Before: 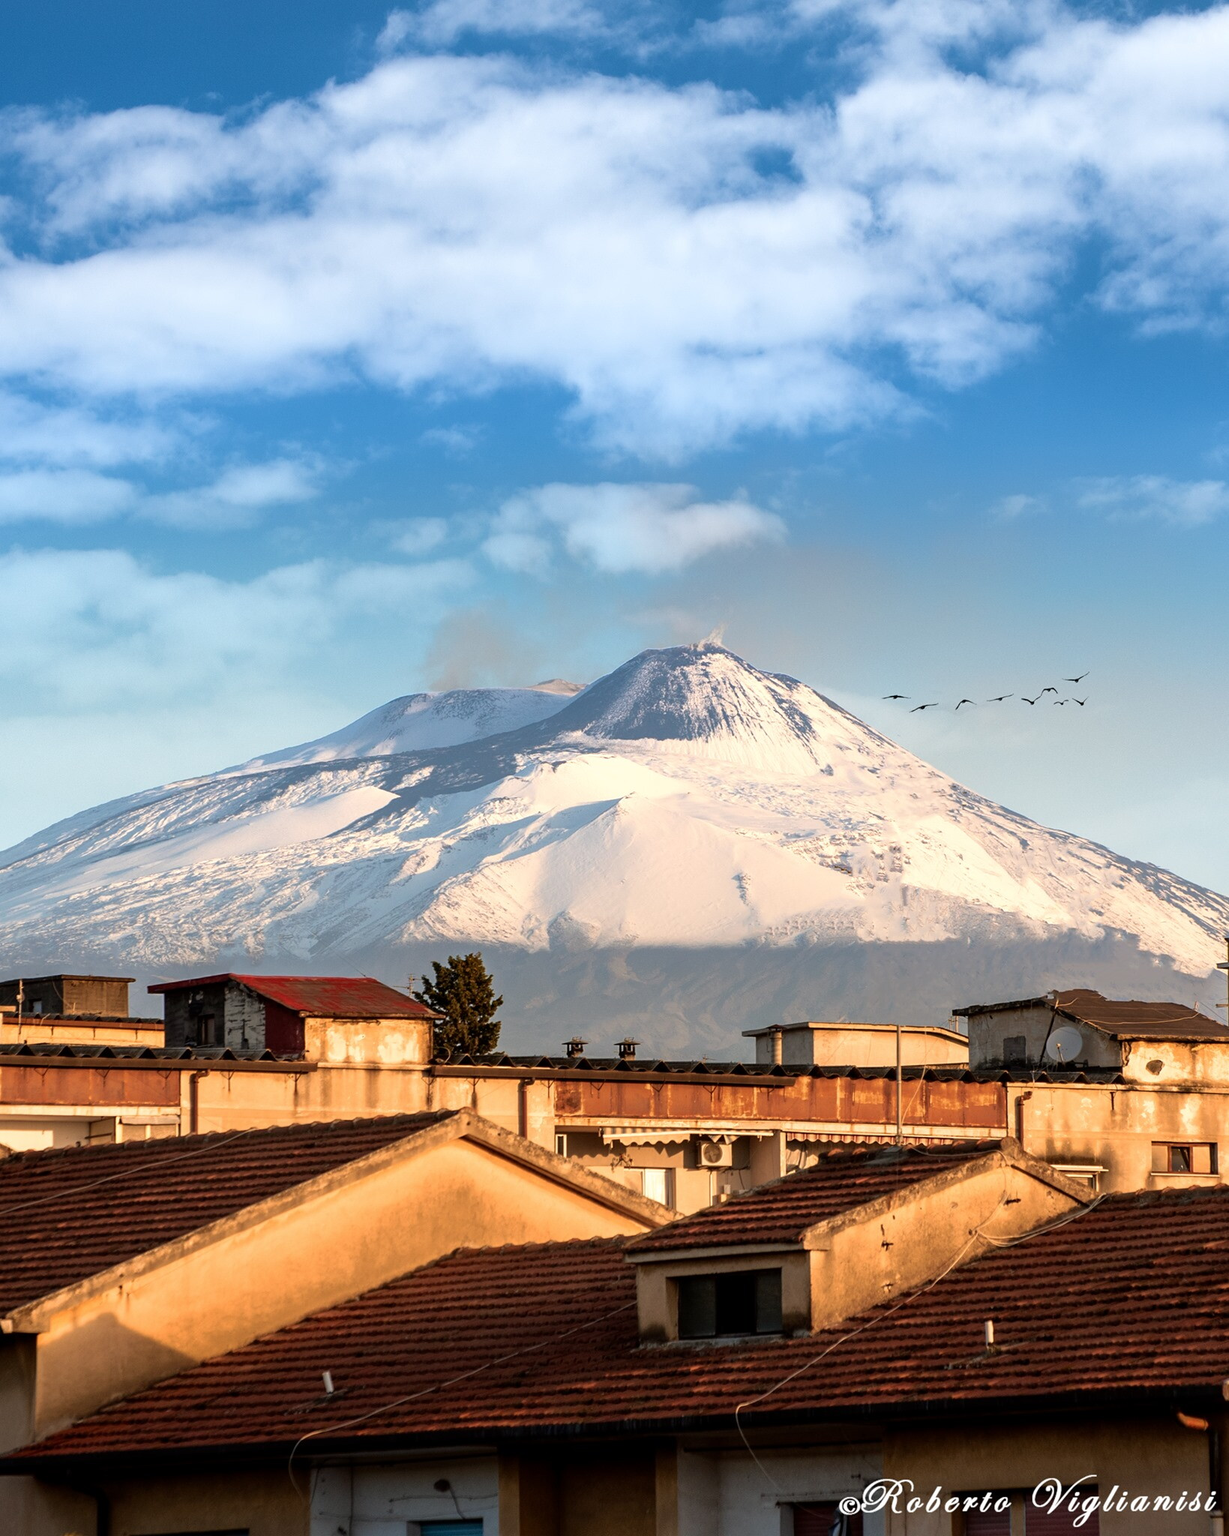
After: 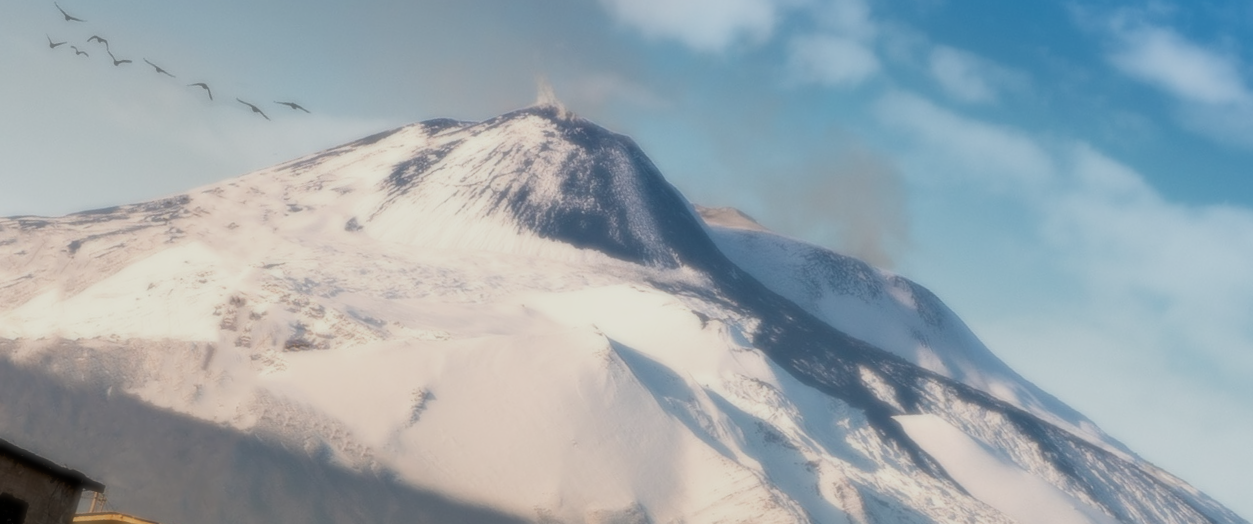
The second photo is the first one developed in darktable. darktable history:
levels: levels [0.052, 0.496, 0.908]
crop and rotate: angle 16.12°, top 30.835%, bottom 35.653%
soften: size 8.67%, mix 49%
filmic rgb: middle gray luminance 29%, black relative exposure -10.3 EV, white relative exposure 5.5 EV, threshold 6 EV, target black luminance 0%, hardness 3.95, latitude 2.04%, contrast 1.132, highlights saturation mix 5%, shadows ↔ highlights balance 15.11%, add noise in highlights 0, preserve chrominance no, color science v3 (2019), use custom middle-gray values true, iterations of high-quality reconstruction 0, contrast in highlights soft, enable highlight reconstruction true
